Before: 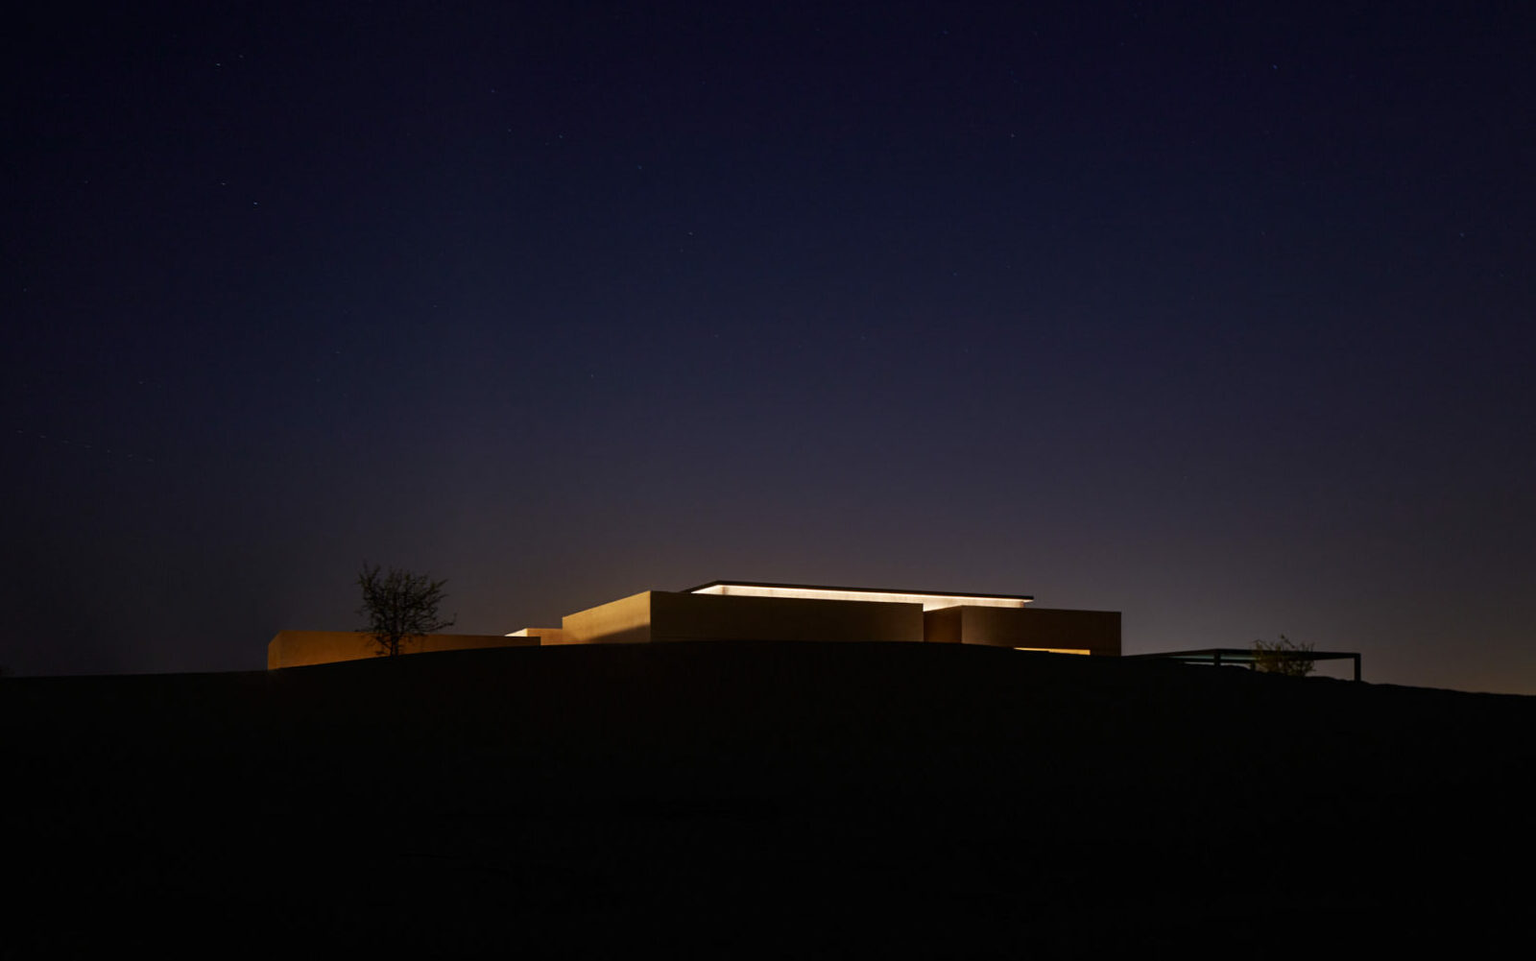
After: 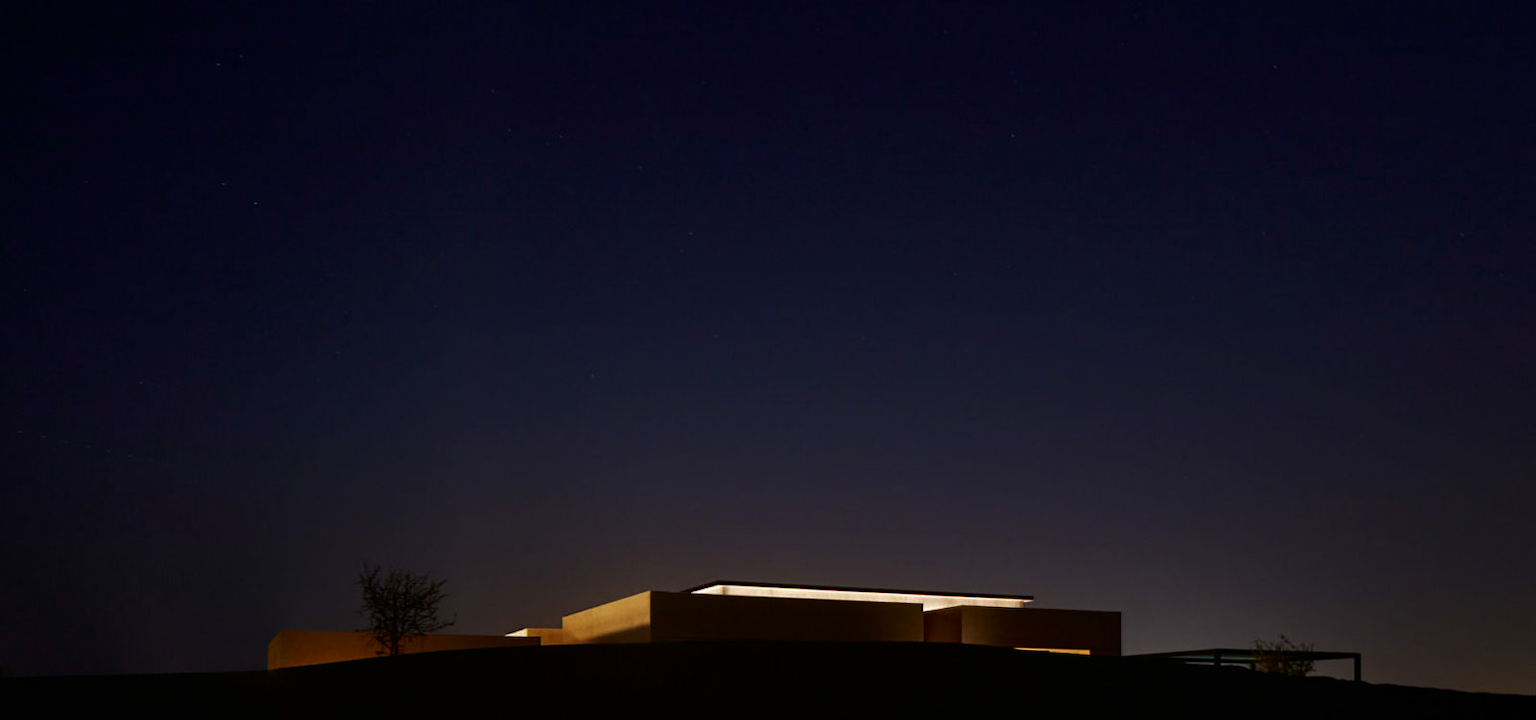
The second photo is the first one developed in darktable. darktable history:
contrast brightness saturation: brightness -0.09
crop: bottom 24.988%
